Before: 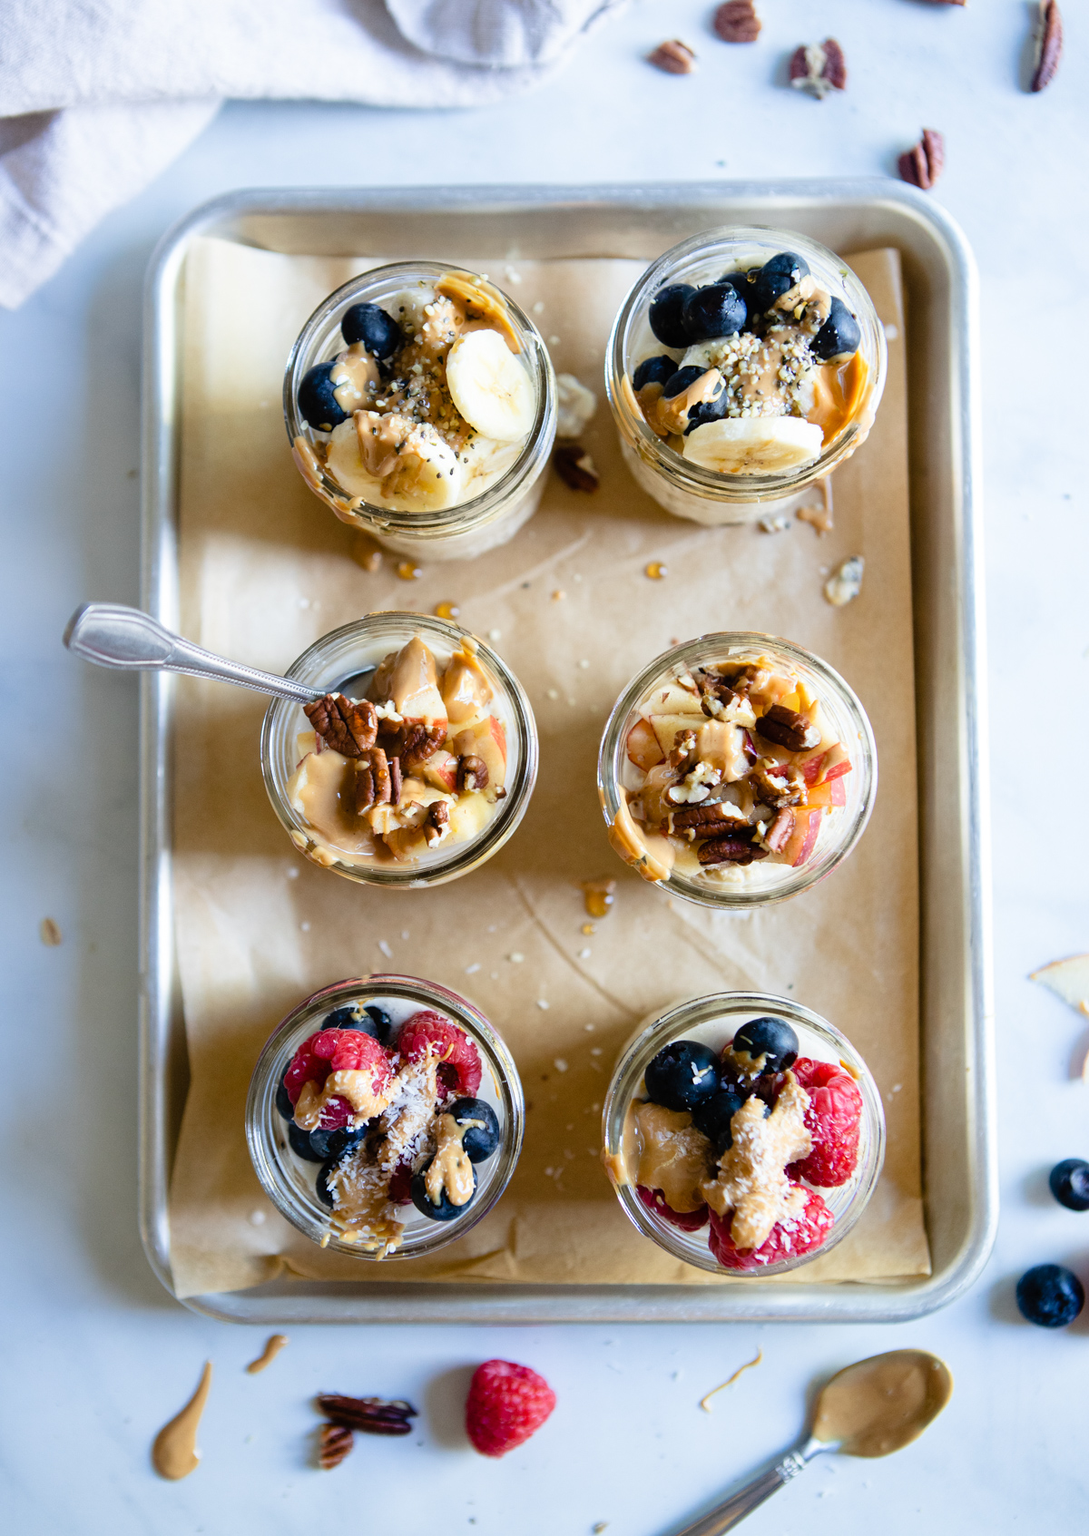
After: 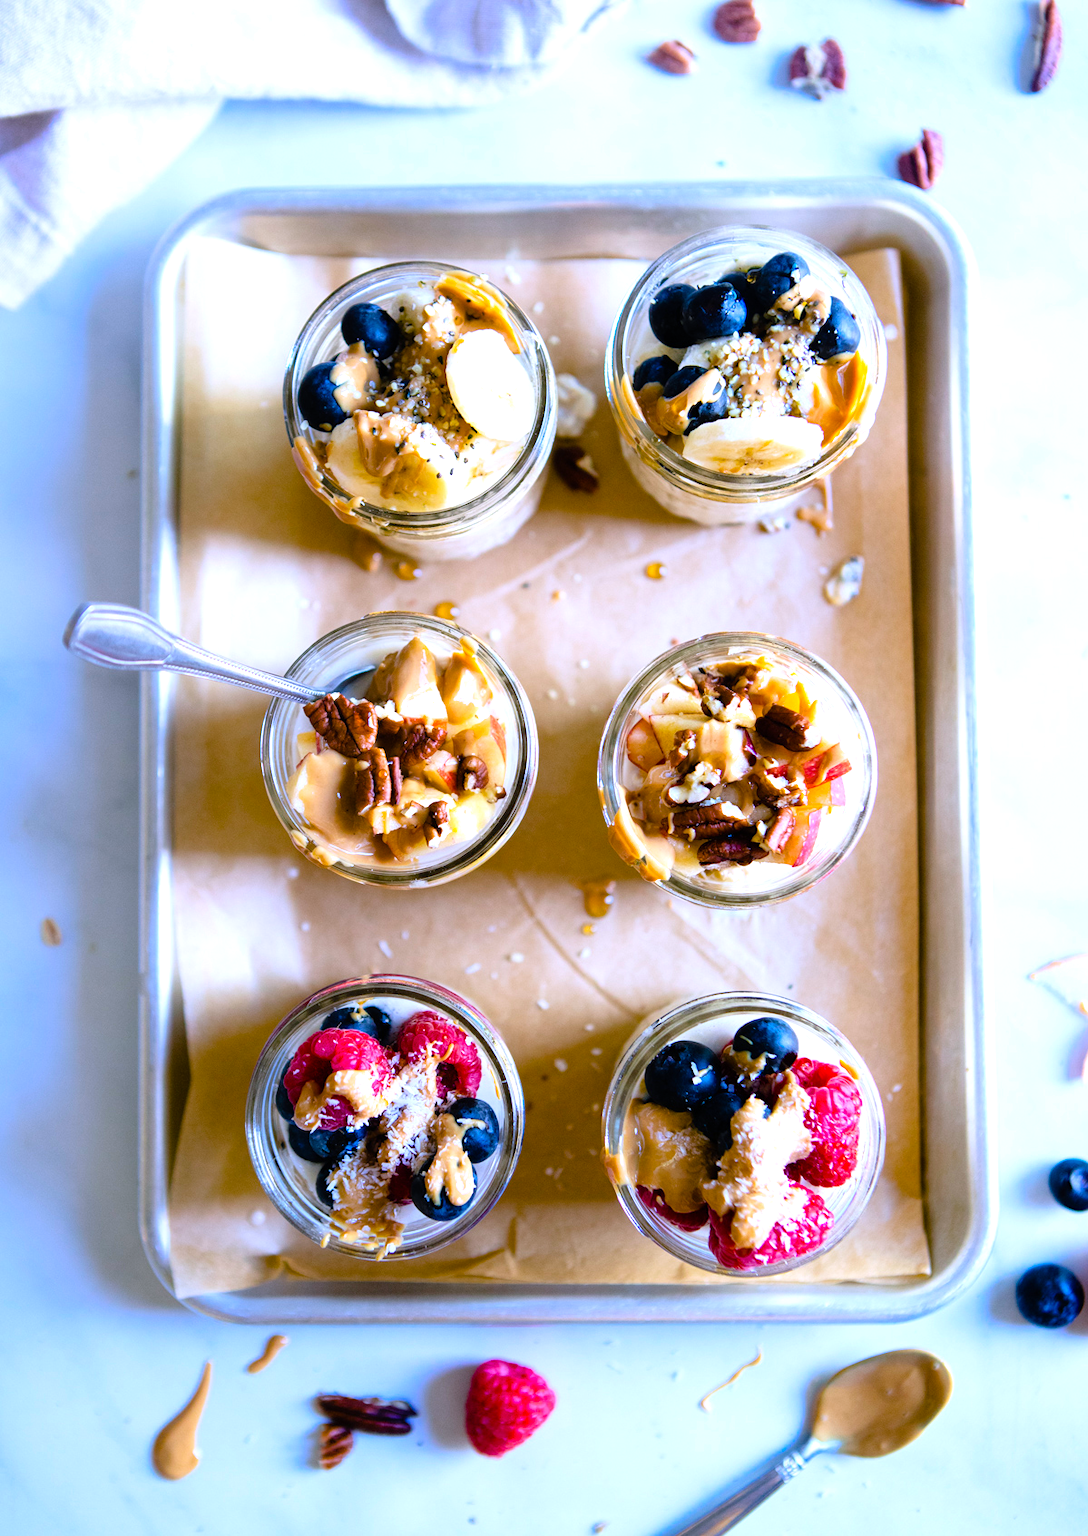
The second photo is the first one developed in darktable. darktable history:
tone equalizer: -8 EV -0.417 EV, -7 EV -0.413 EV, -6 EV -0.35 EV, -5 EV -0.228 EV, -3 EV 0.232 EV, -2 EV 0.36 EV, -1 EV 0.367 EV, +0 EV 0.443 EV
color balance rgb: shadows lift › chroma 2.011%, shadows lift › hue 247.02°, highlights gain › chroma 1.479%, highlights gain › hue 310.03°, global offset › hue 168.75°, linear chroma grading › global chroma 14.528%, perceptual saturation grading › global saturation 29.877%
color calibration: illuminant custom, x 0.371, y 0.381, temperature 4282.26 K
